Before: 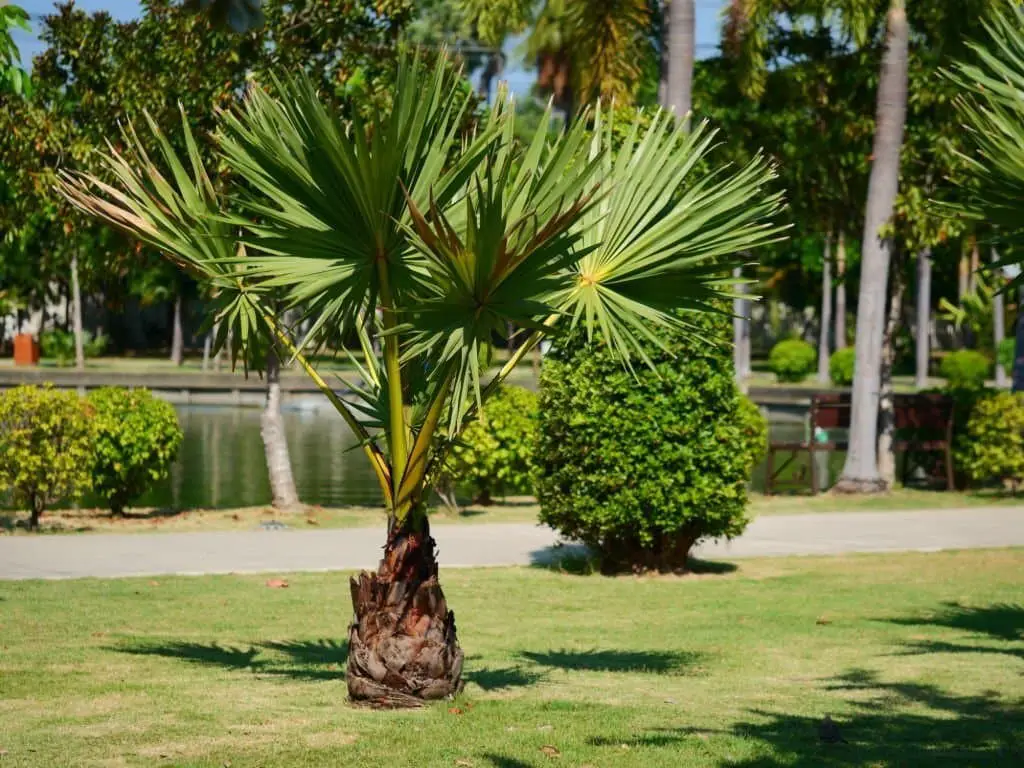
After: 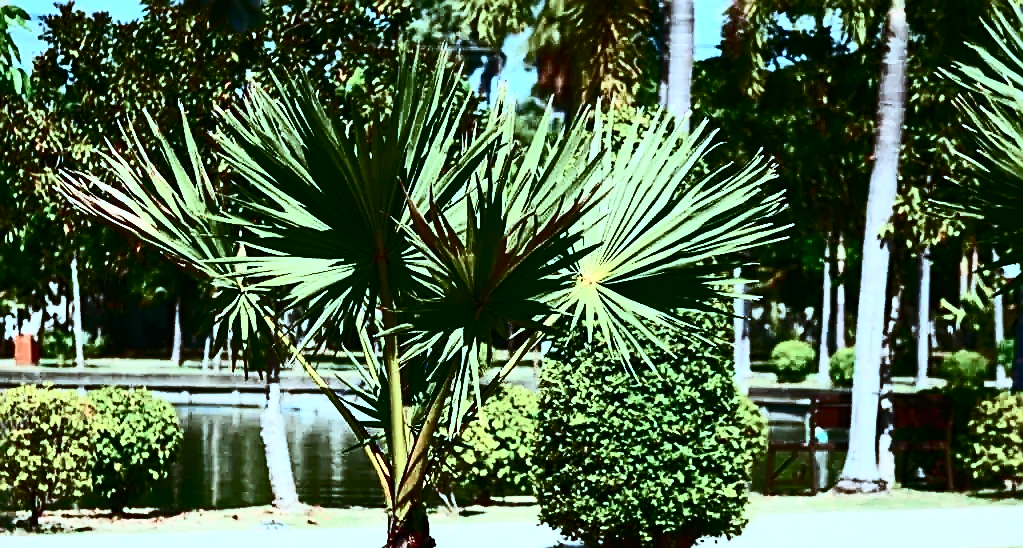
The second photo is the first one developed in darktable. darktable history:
crop: bottom 28.576%
color correction: highlights a* -9.73, highlights b* -21.22
sharpen: amount 0.901
contrast brightness saturation: contrast 0.93, brightness 0.2
local contrast: mode bilateral grid, contrast 100, coarseness 100, detail 91%, midtone range 0.2
